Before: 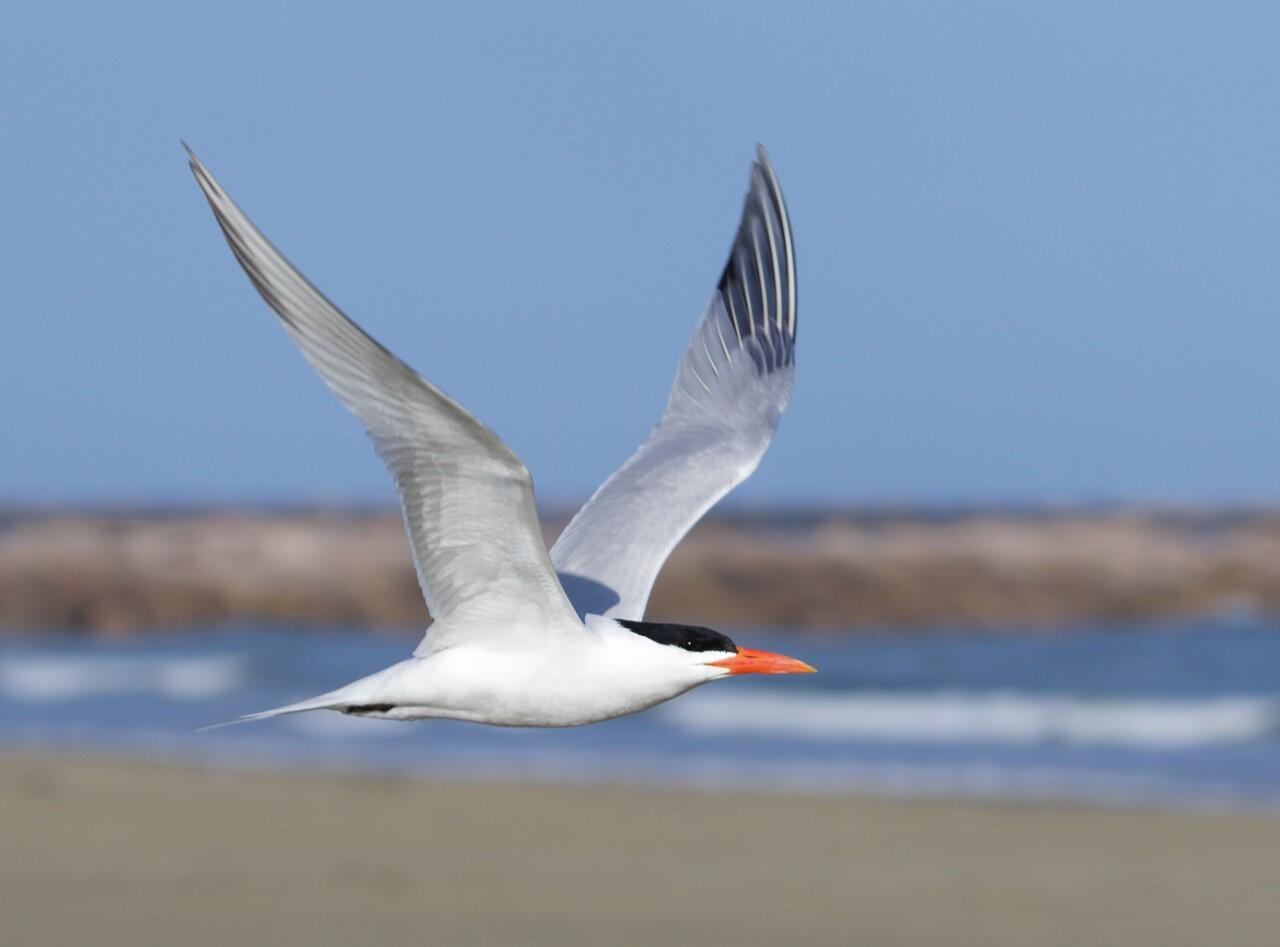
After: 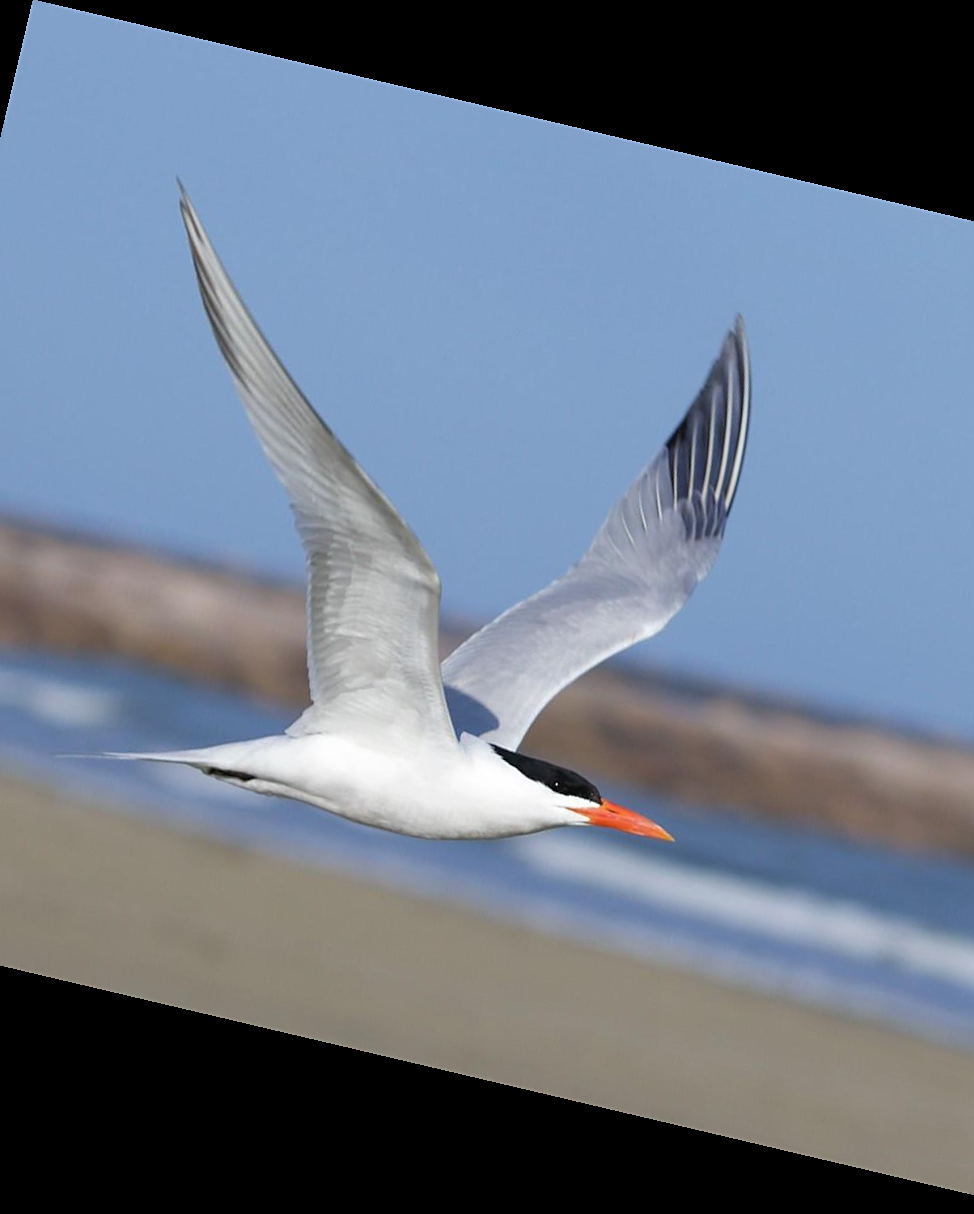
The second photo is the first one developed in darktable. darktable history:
crop and rotate: left 12.648%, right 20.685%
rotate and perspective: rotation 13.27°, automatic cropping off
sharpen: radius 1.864, amount 0.398, threshold 1.271
